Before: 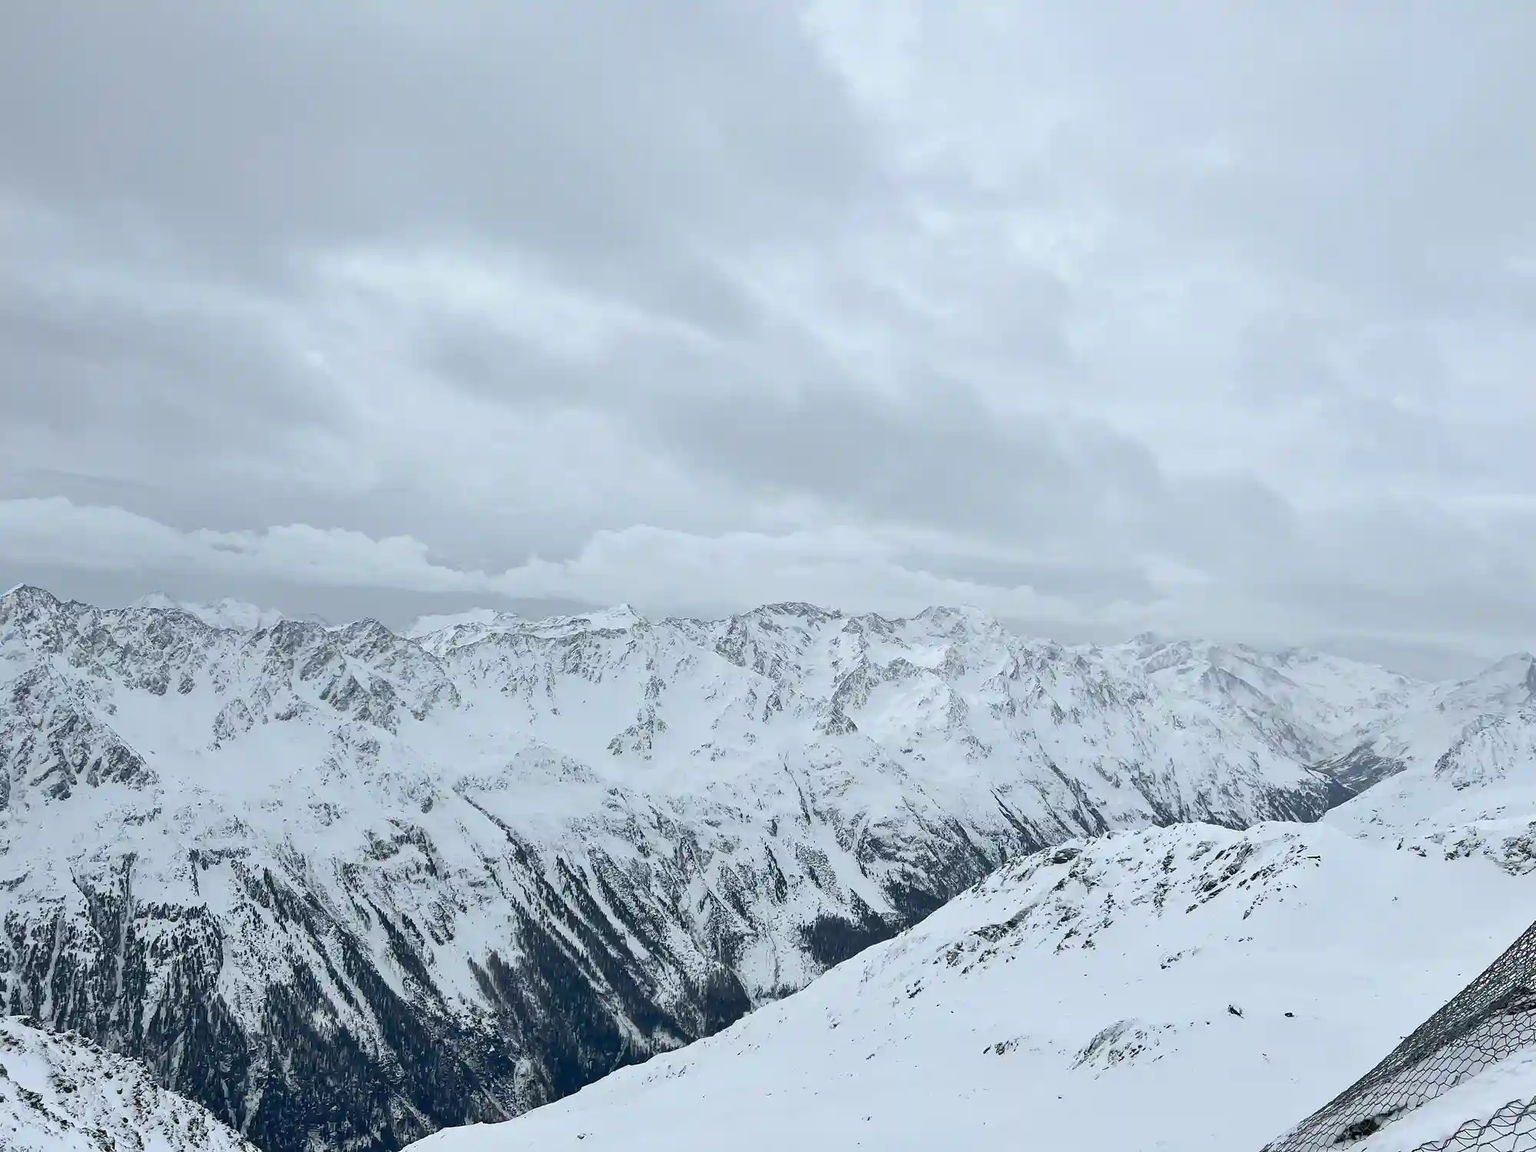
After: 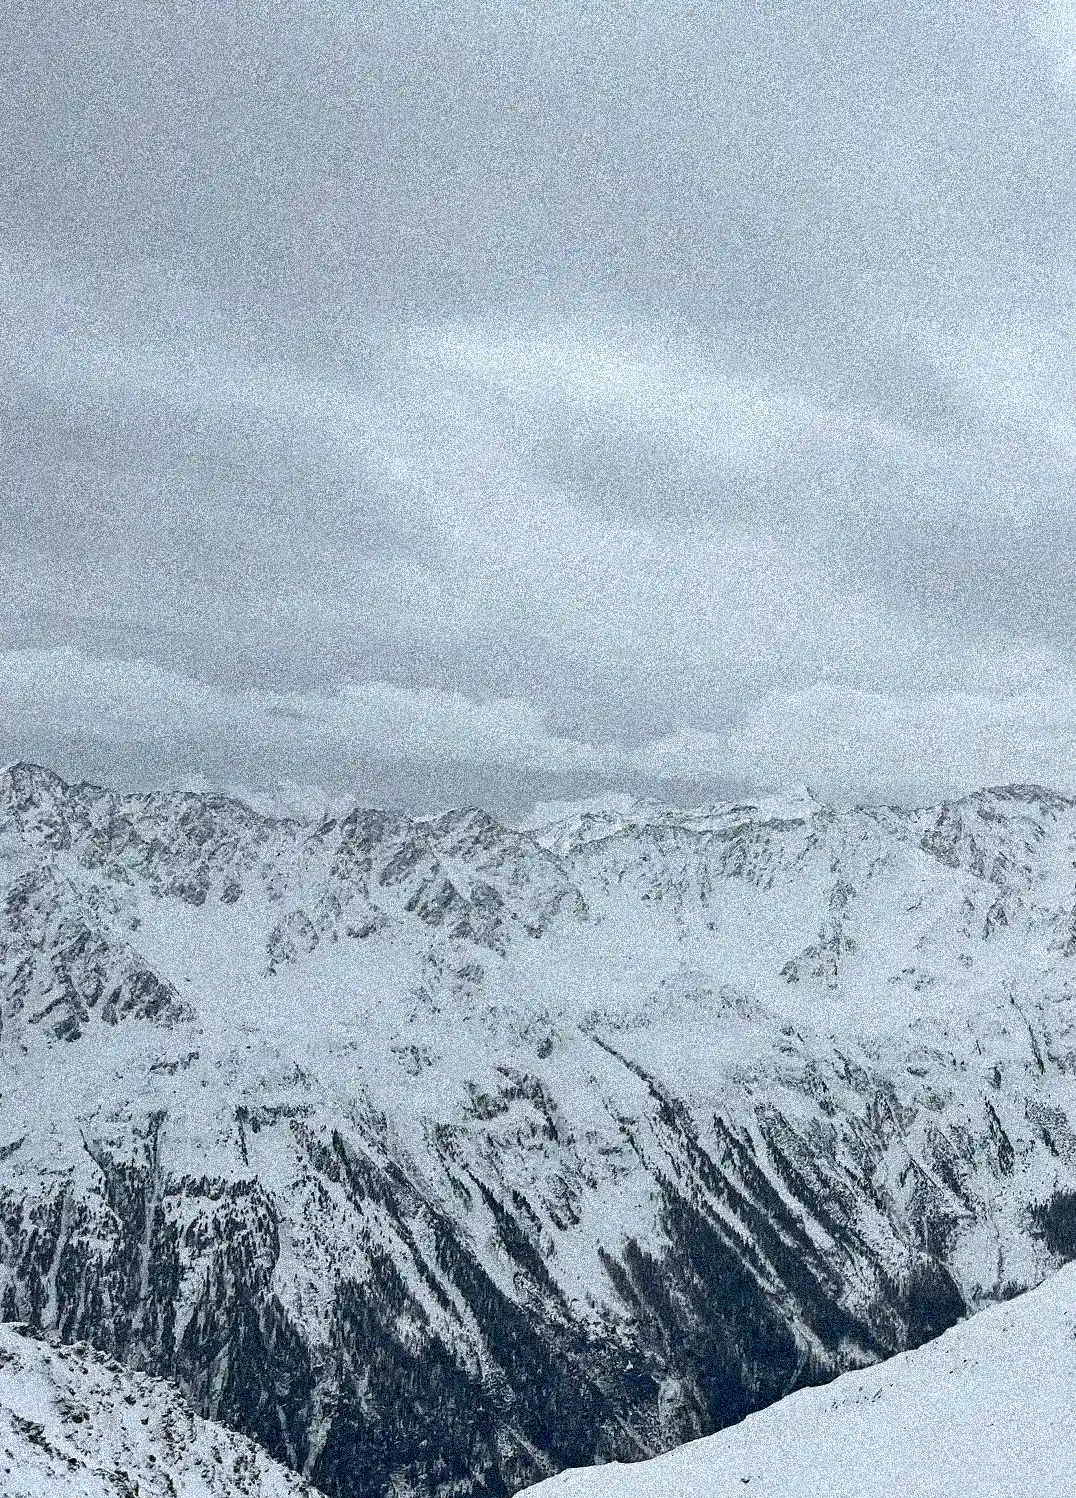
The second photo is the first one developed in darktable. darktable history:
grain: coarseness 3.75 ISO, strength 100%, mid-tones bias 0%
haze removal: compatibility mode true, adaptive false
crop: left 0.587%, right 45.588%, bottom 0.086%
